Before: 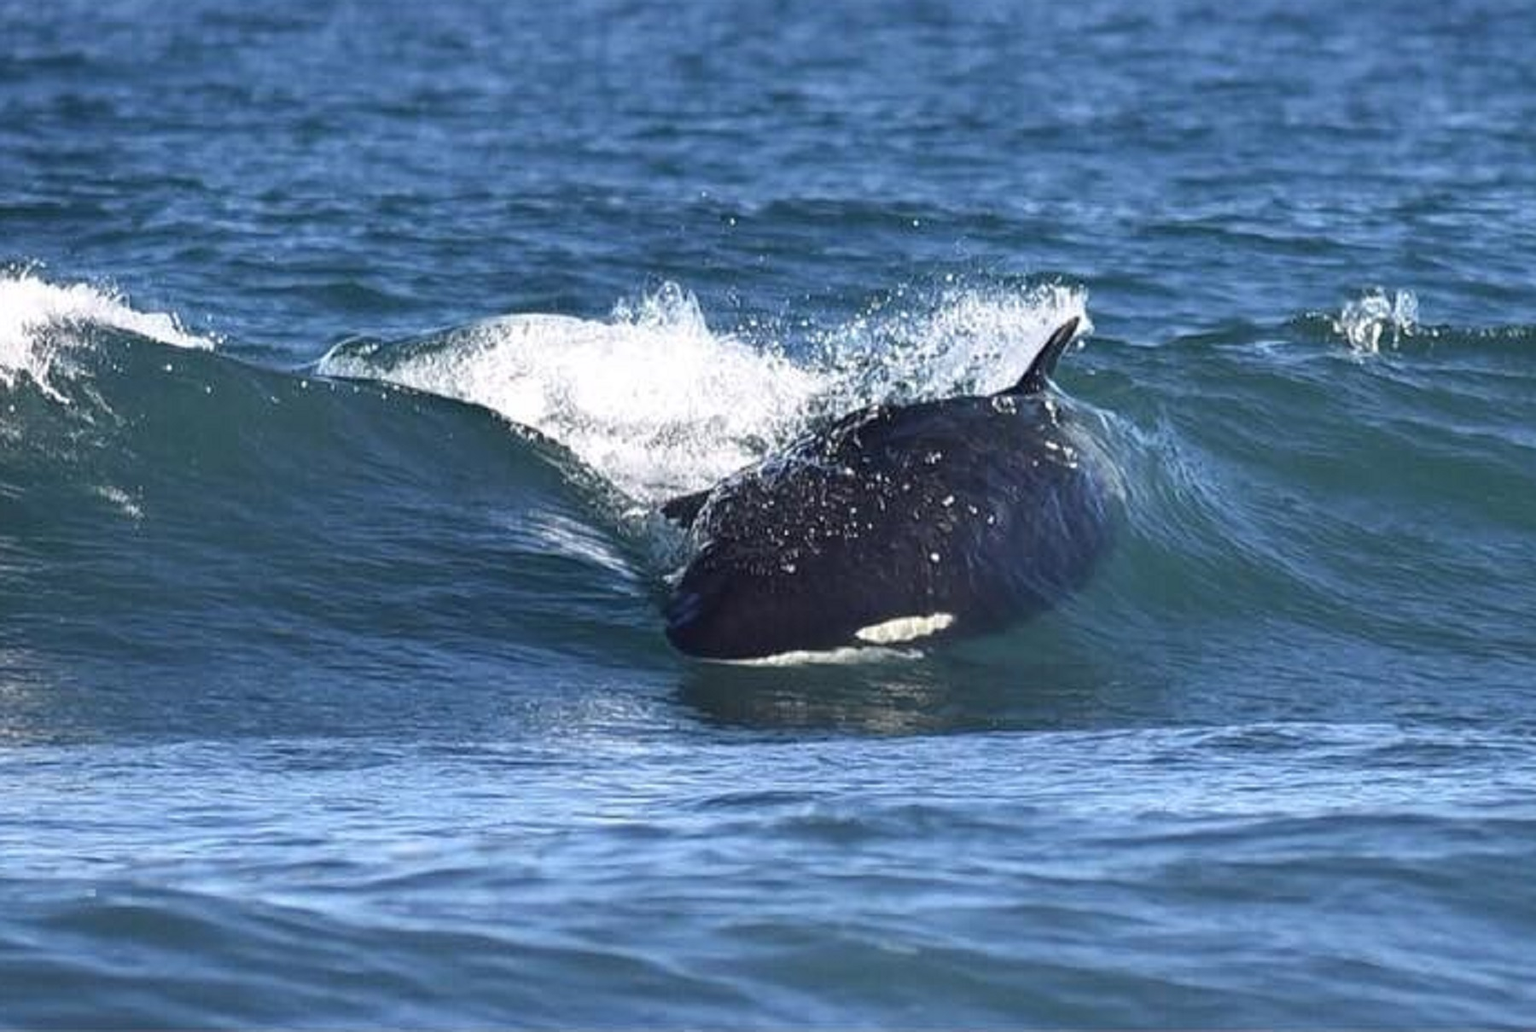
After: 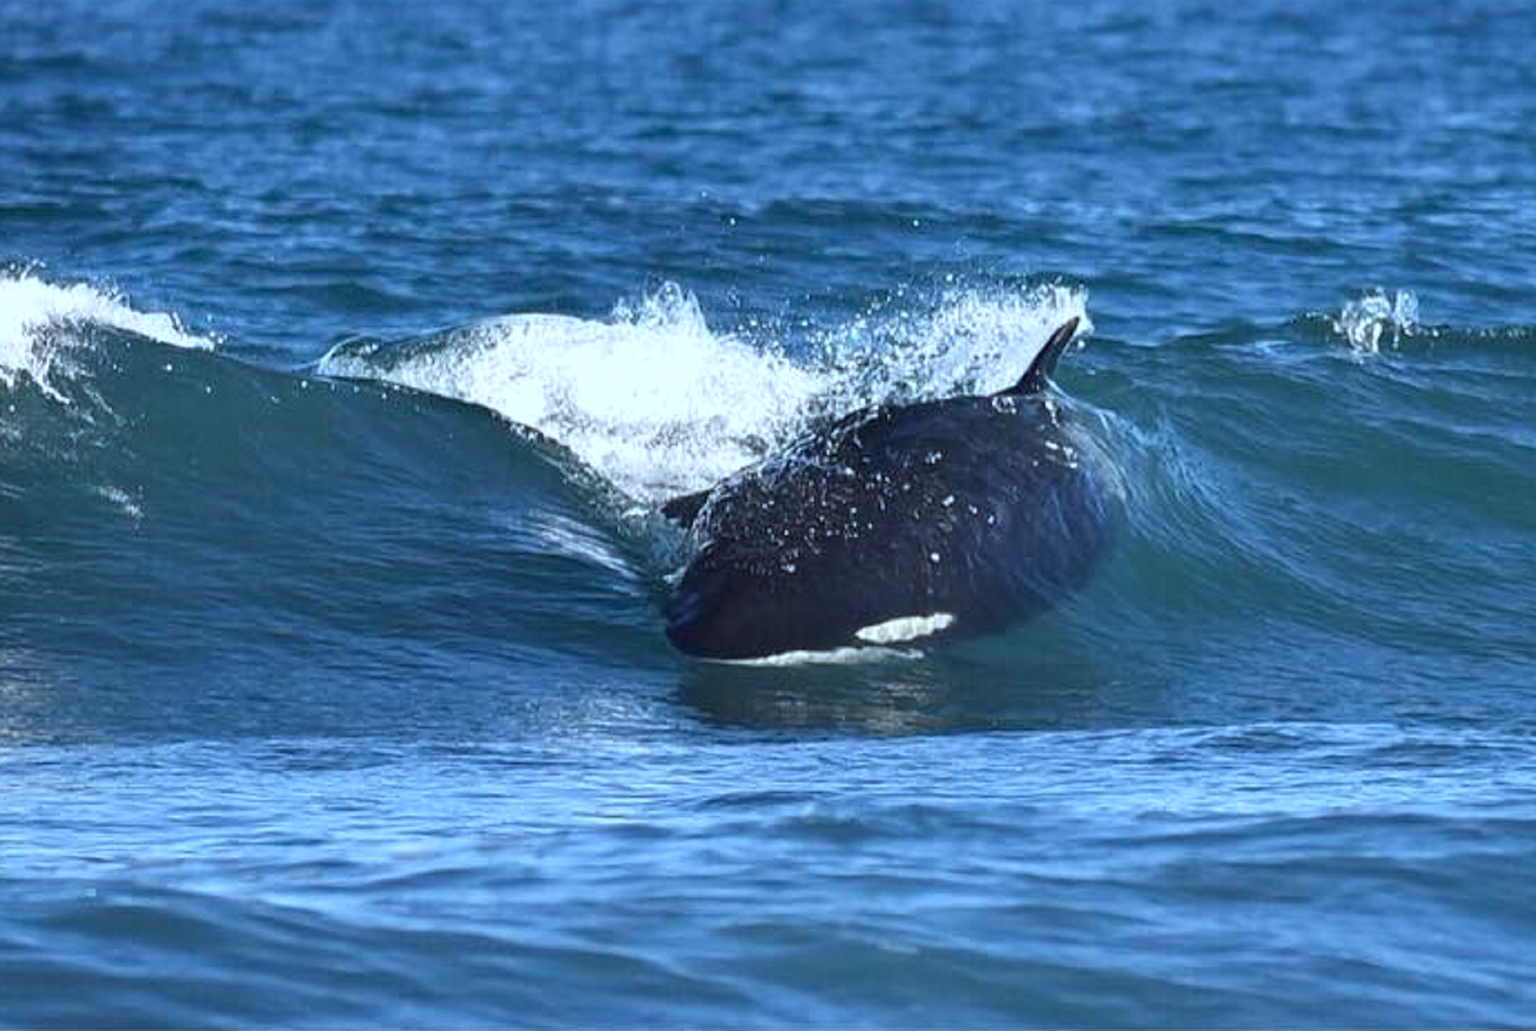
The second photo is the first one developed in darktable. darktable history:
color calibration: illuminant F (fluorescent), F source F9 (Cool White Deluxe 4150 K) – high CRI, x 0.374, y 0.373, temperature 4160.03 K, clip negative RGB from gamut false
color zones: curves: ch1 [(0.113, 0.438) (0.75, 0.5)]; ch2 [(0.12, 0.526) (0.75, 0.5)]
